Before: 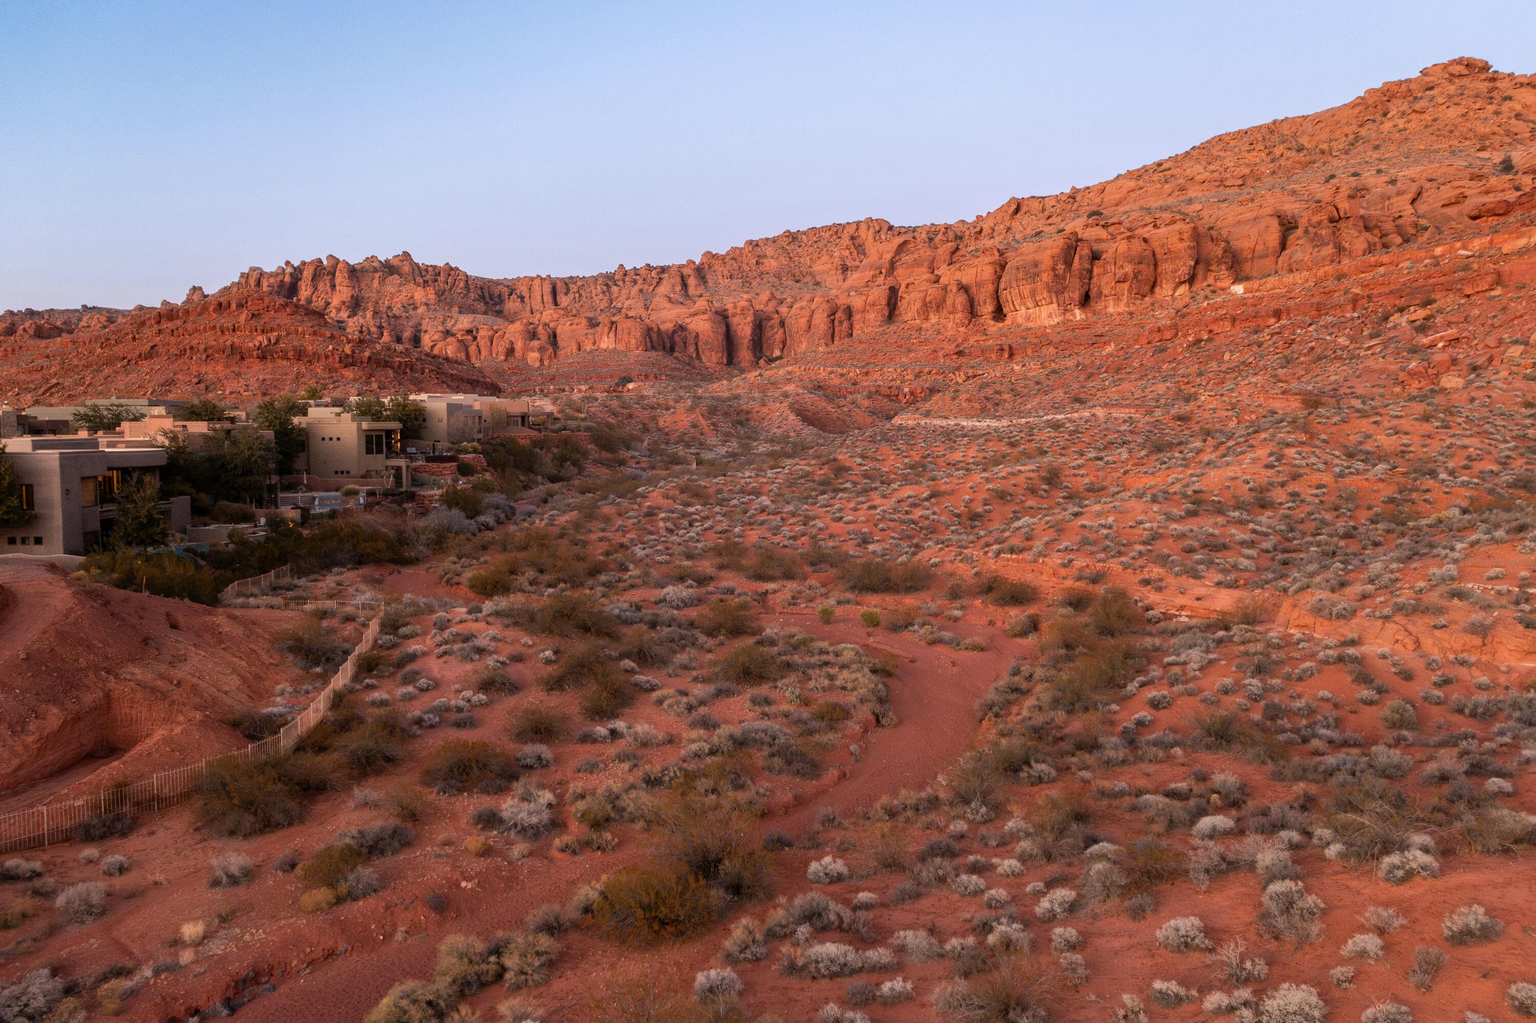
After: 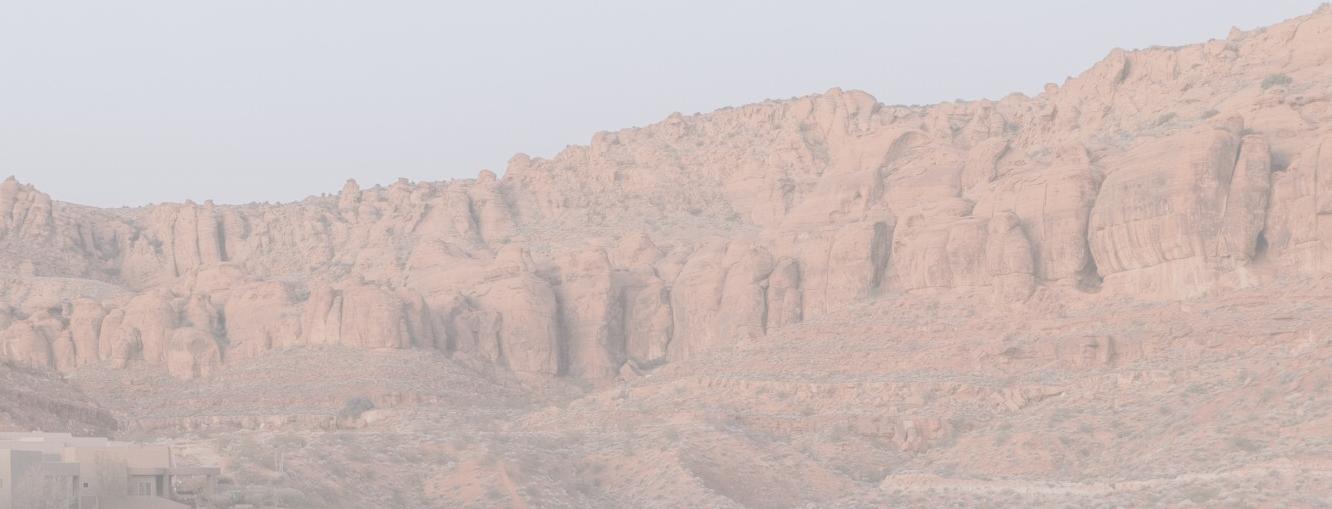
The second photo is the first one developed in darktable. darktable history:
local contrast: detail 70%
crop: left 28.743%, top 16.871%, right 26.84%, bottom 57.61%
contrast brightness saturation: contrast -0.319, brightness 0.748, saturation -0.762
